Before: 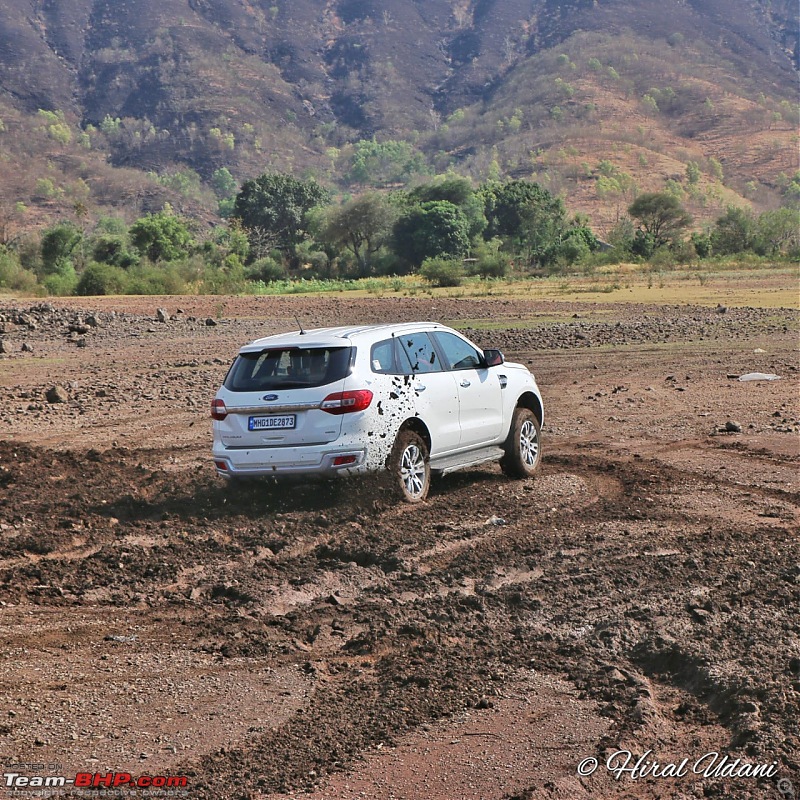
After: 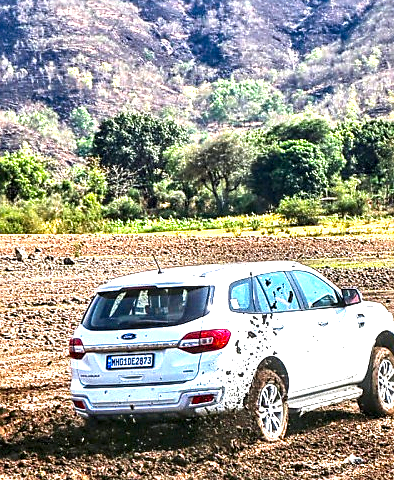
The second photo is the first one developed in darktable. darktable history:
color balance rgb: linear chroma grading › global chroma 9%, perceptual saturation grading › global saturation 36%, perceptual saturation grading › shadows 35%, perceptual brilliance grading › global brilliance 15%, perceptual brilliance grading › shadows -35%, global vibrance 15%
exposure: black level correction 0, exposure 0.953 EV, compensate exposure bias true, compensate highlight preservation false
sharpen: on, module defaults
crop: left 17.835%, top 7.675%, right 32.881%, bottom 32.213%
local contrast: detail 203%
